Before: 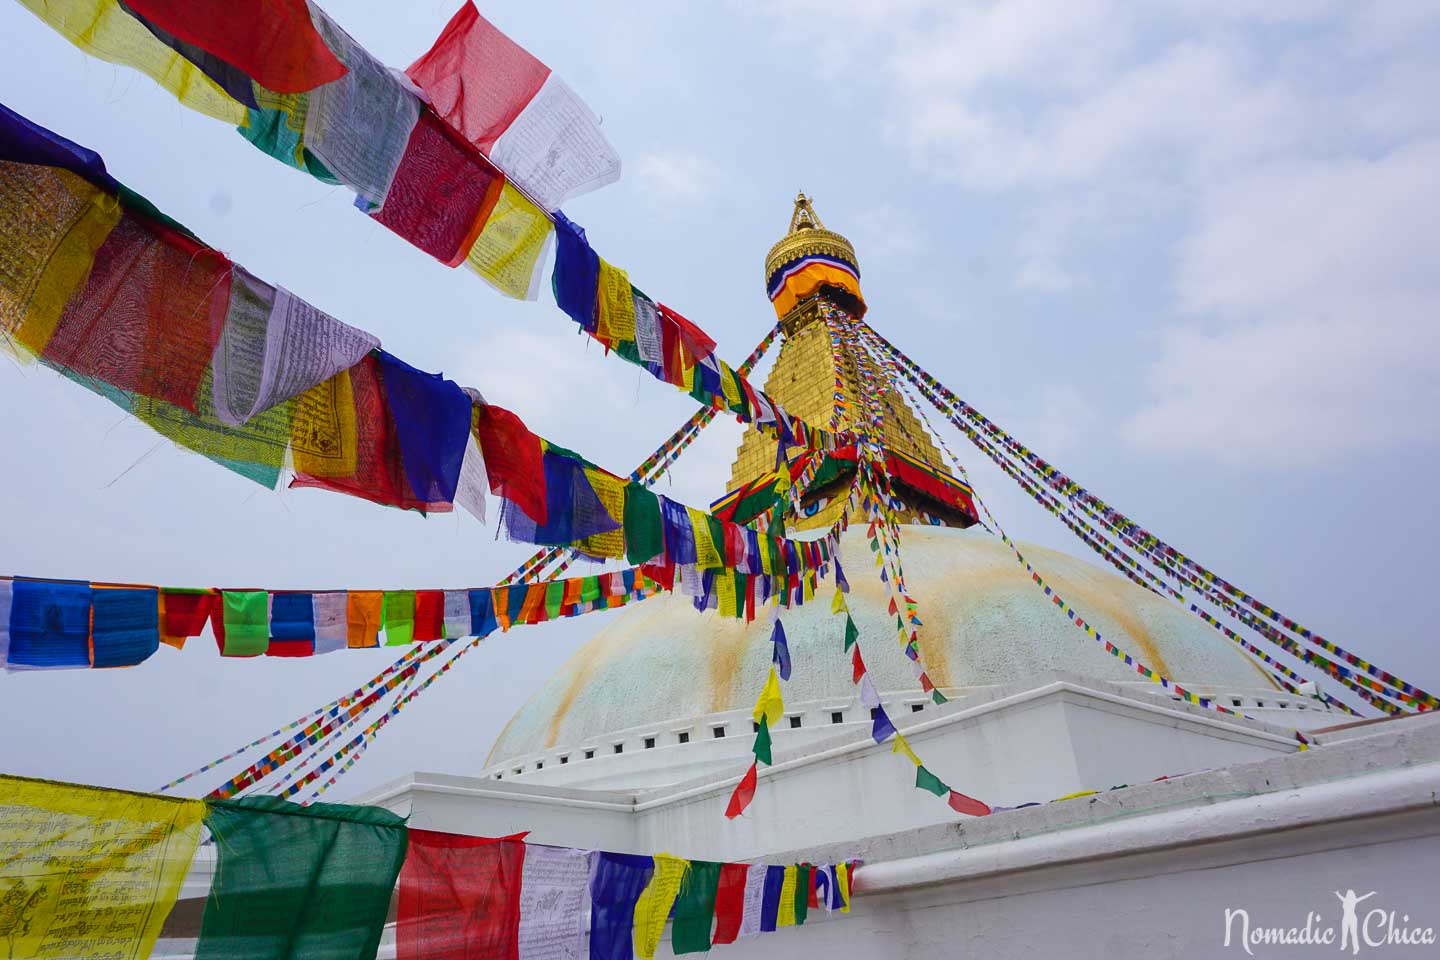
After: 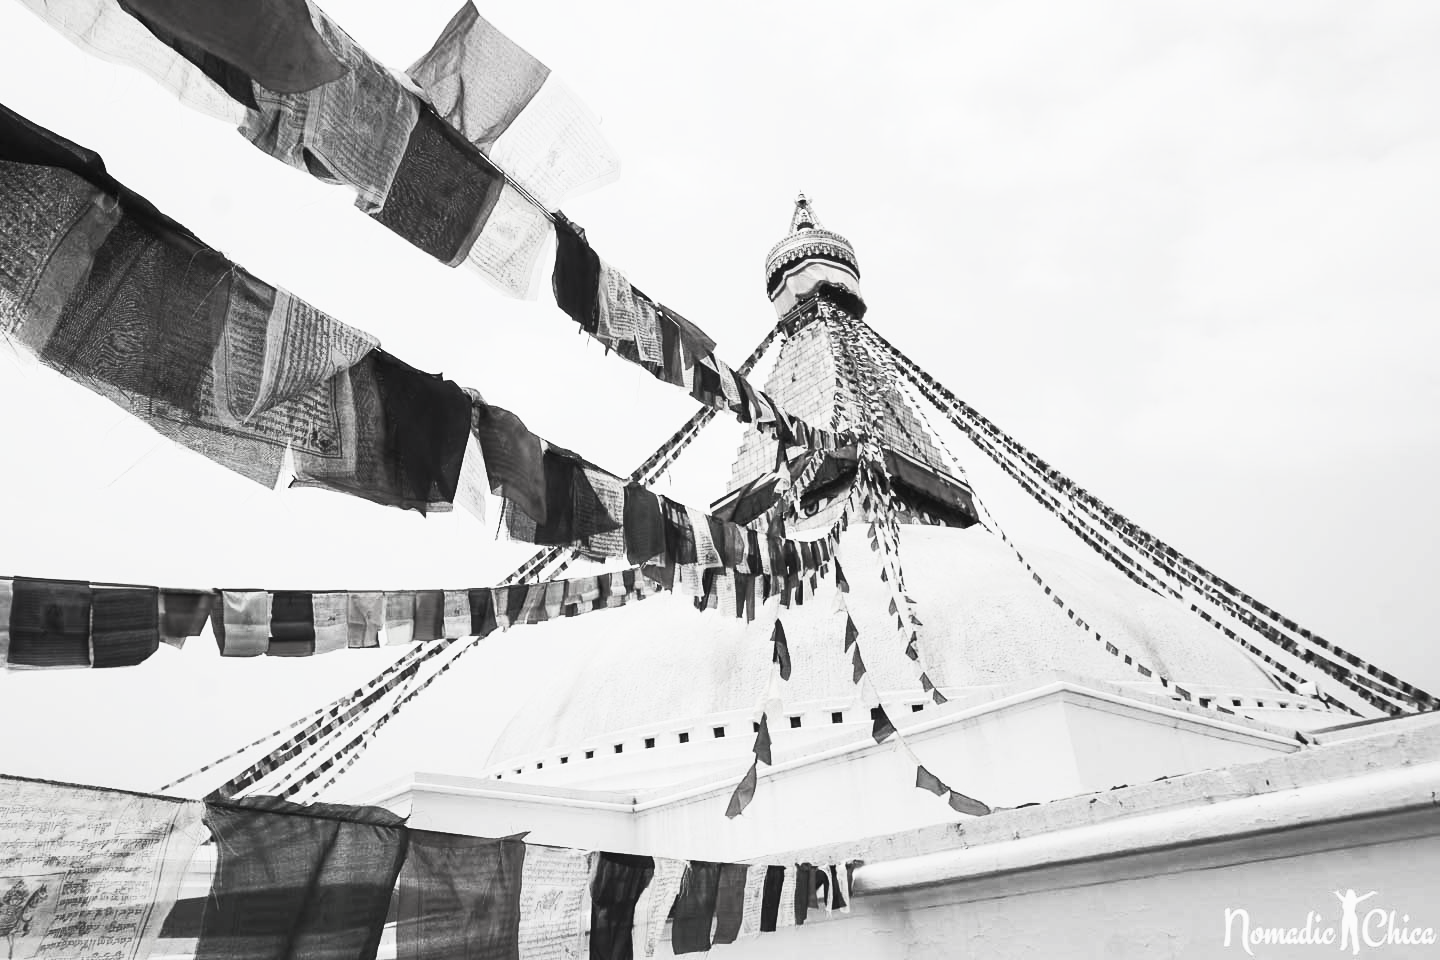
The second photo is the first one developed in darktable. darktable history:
contrast brightness saturation: contrast 0.533, brightness 0.45, saturation -0.985
color zones: curves: ch1 [(0, 0.469) (0.01, 0.469) (0.12, 0.446) (0.248, 0.469) (0.5, 0.5) (0.748, 0.5) (0.99, 0.469) (1, 0.469)]
exposure: compensate highlight preservation false
